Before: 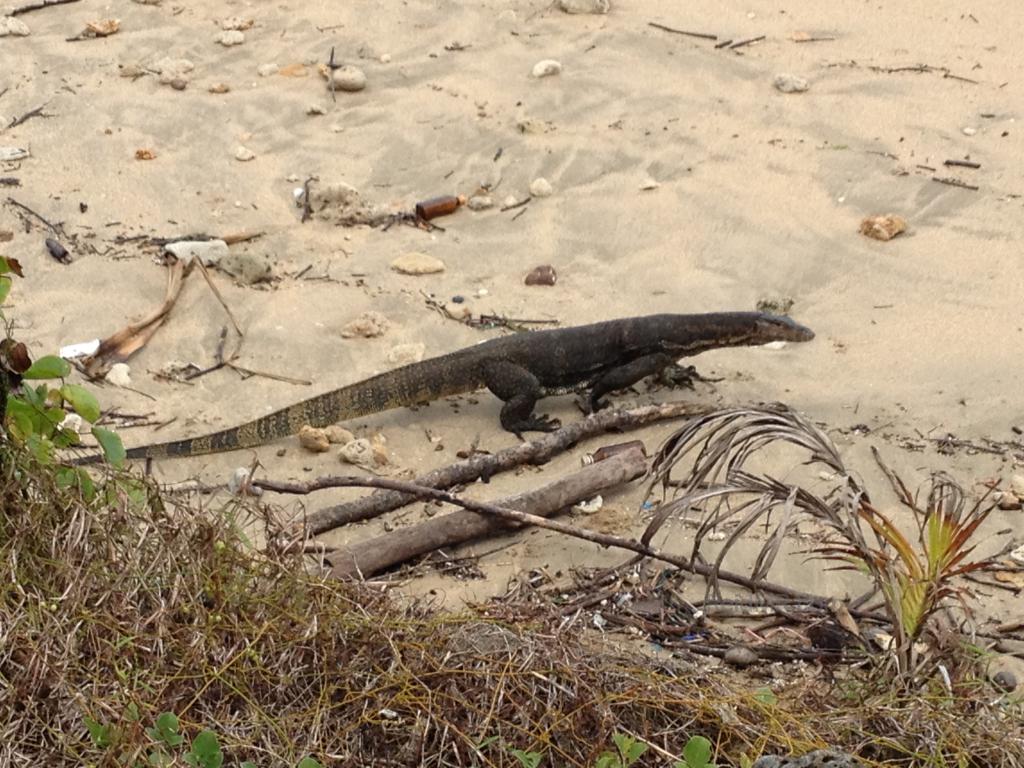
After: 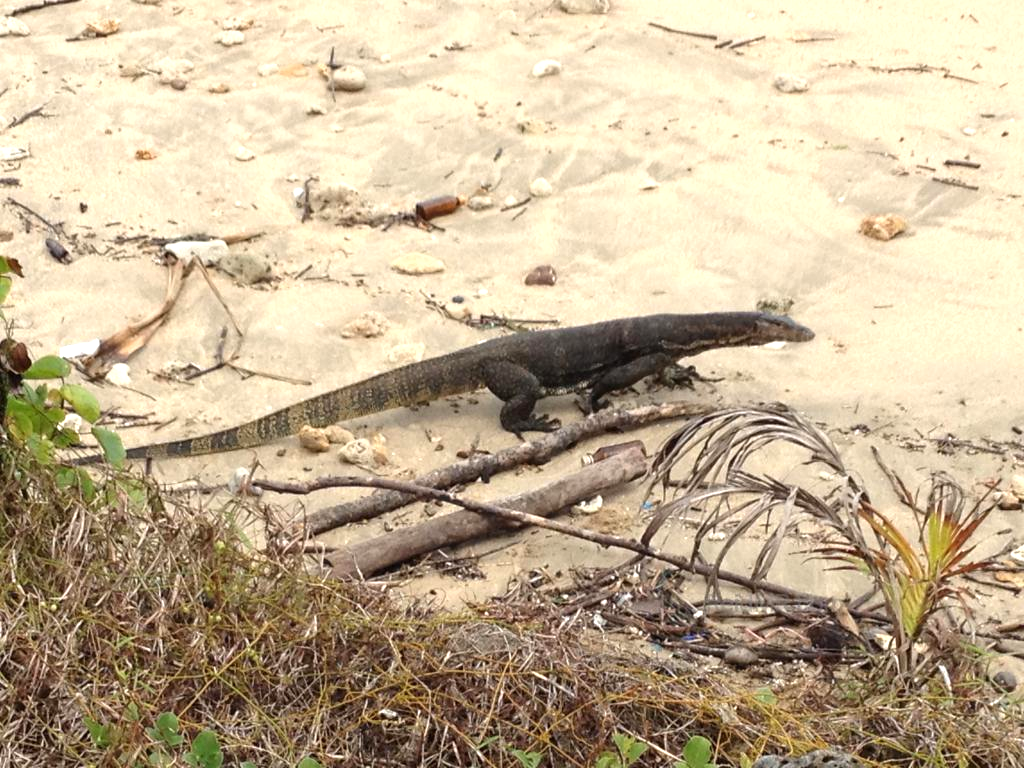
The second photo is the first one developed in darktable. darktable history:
exposure: black level correction 0, exposure 0.6 EV, compensate highlight preservation false
